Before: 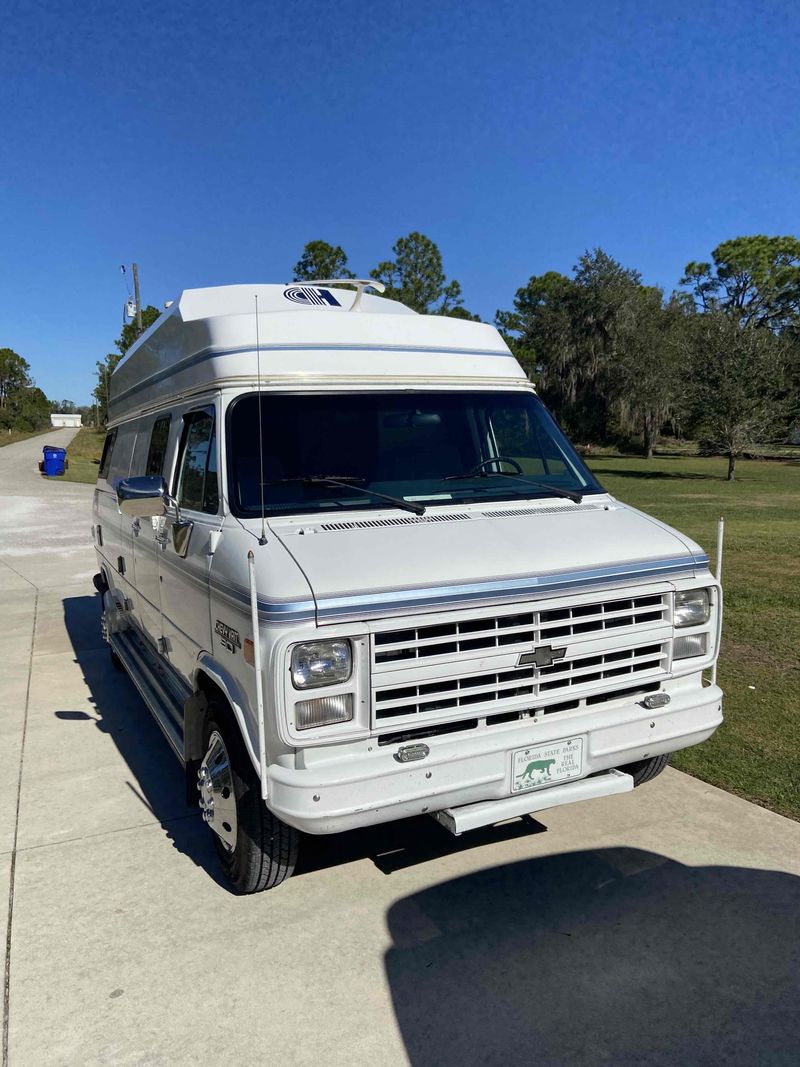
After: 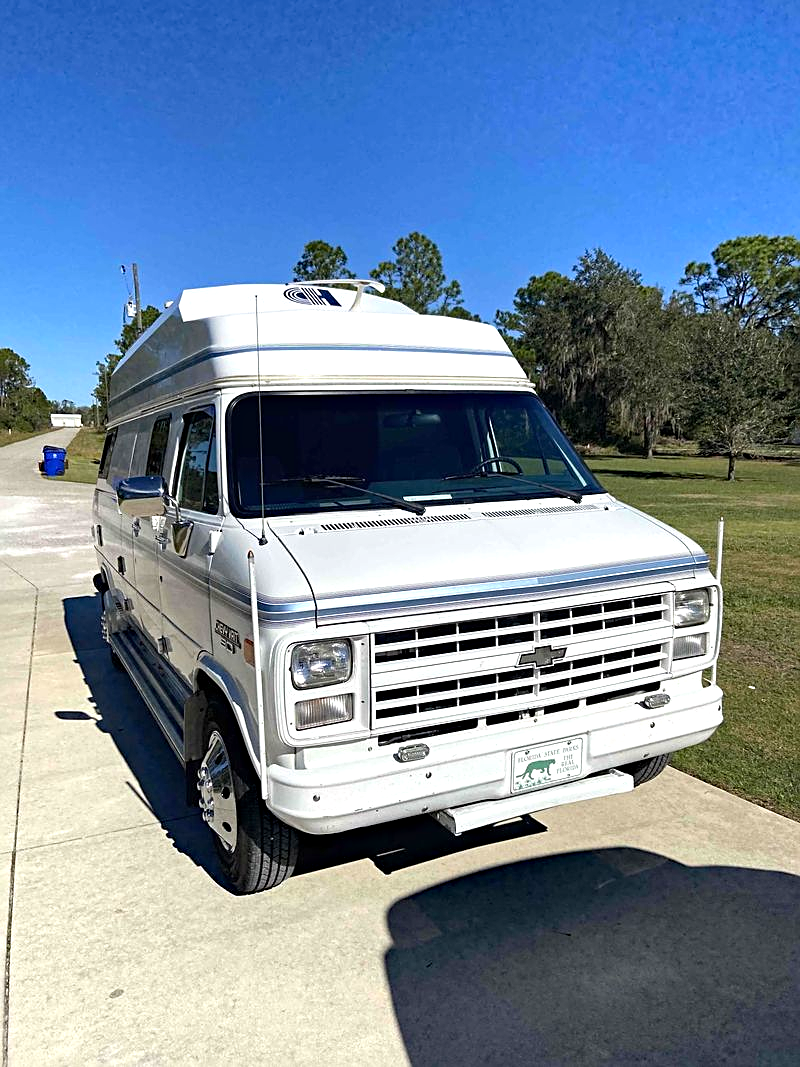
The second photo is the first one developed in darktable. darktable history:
sharpen: on, module defaults
exposure: black level correction 0, exposure 0.598 EV, compensate highlight preservation false
haze removal: adaptive false
